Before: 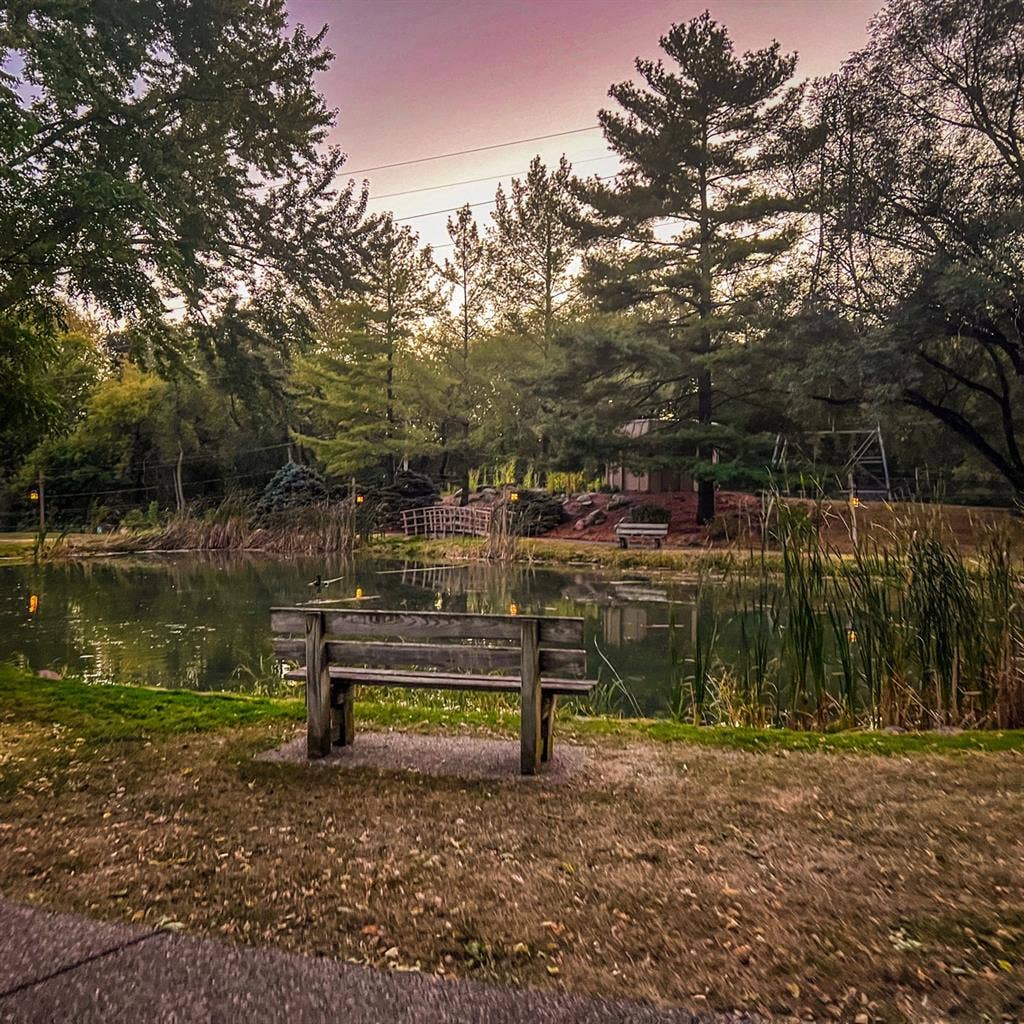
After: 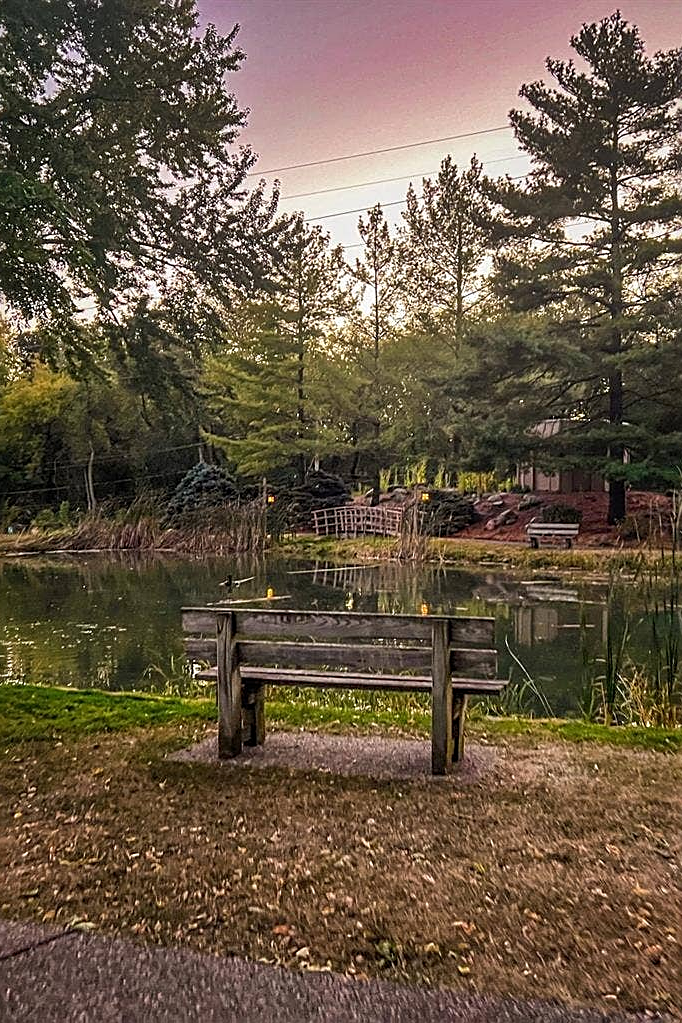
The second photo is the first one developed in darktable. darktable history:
sharpen: on, module defaults
crop and rotate: left 8.786%, right 24.548%
